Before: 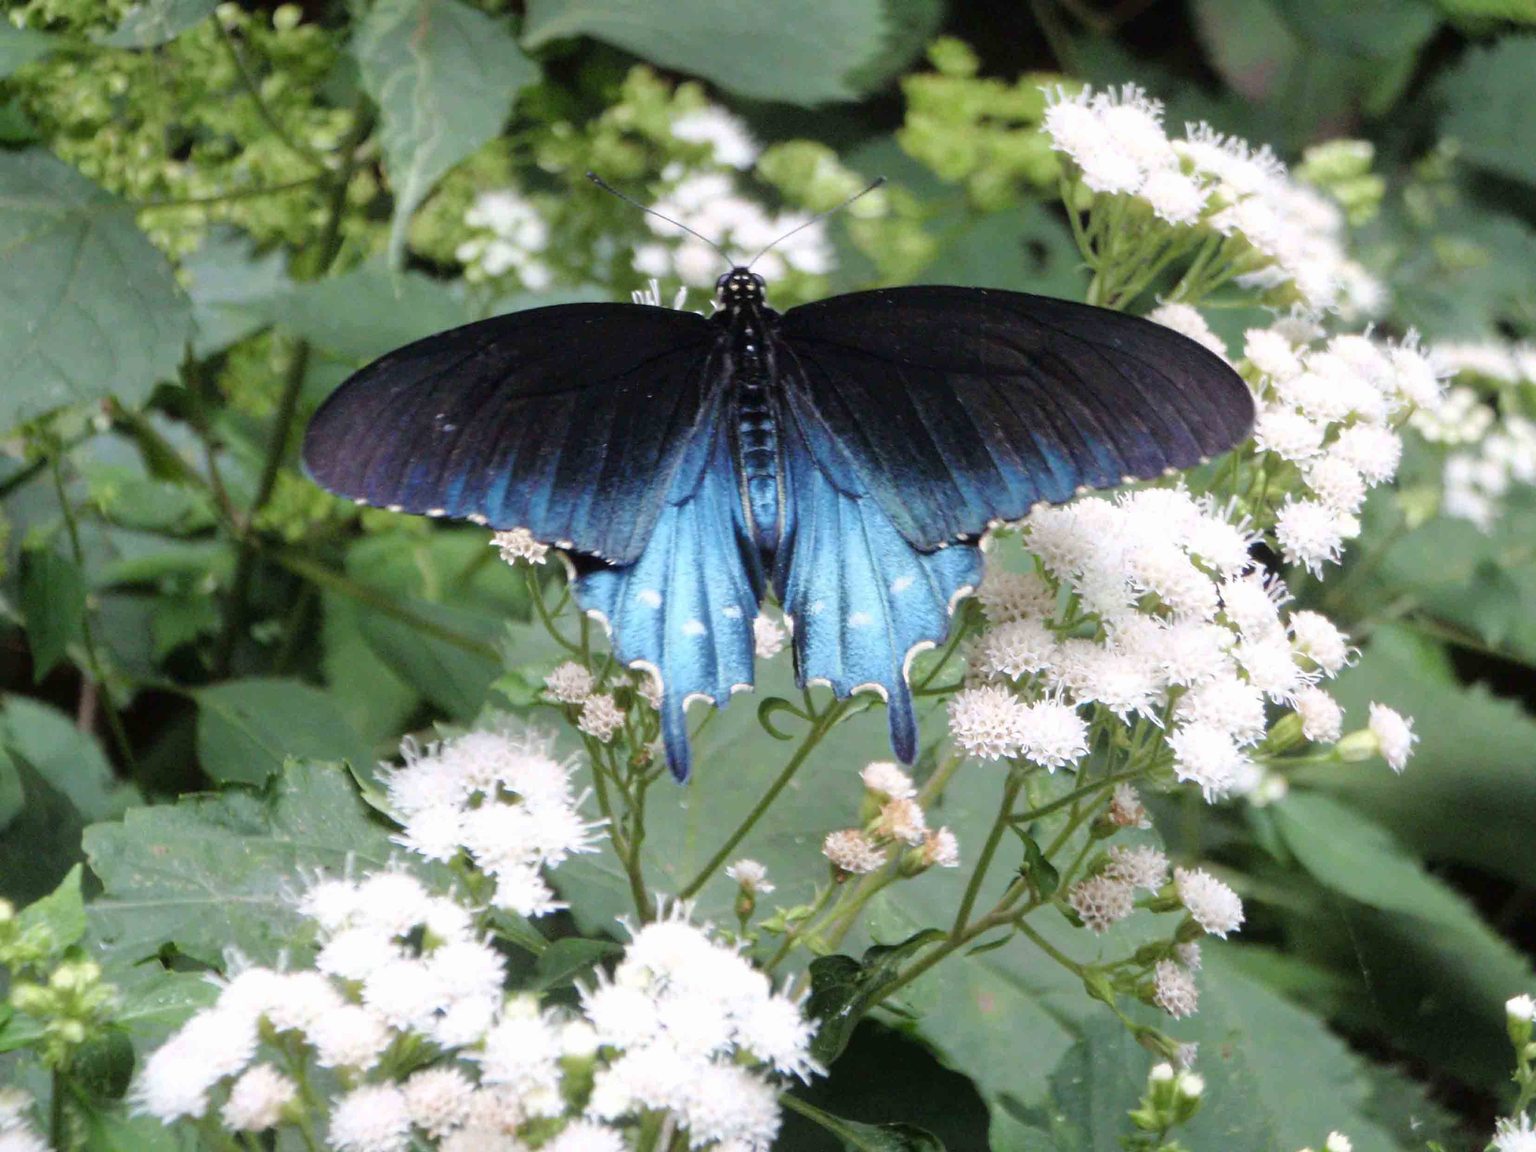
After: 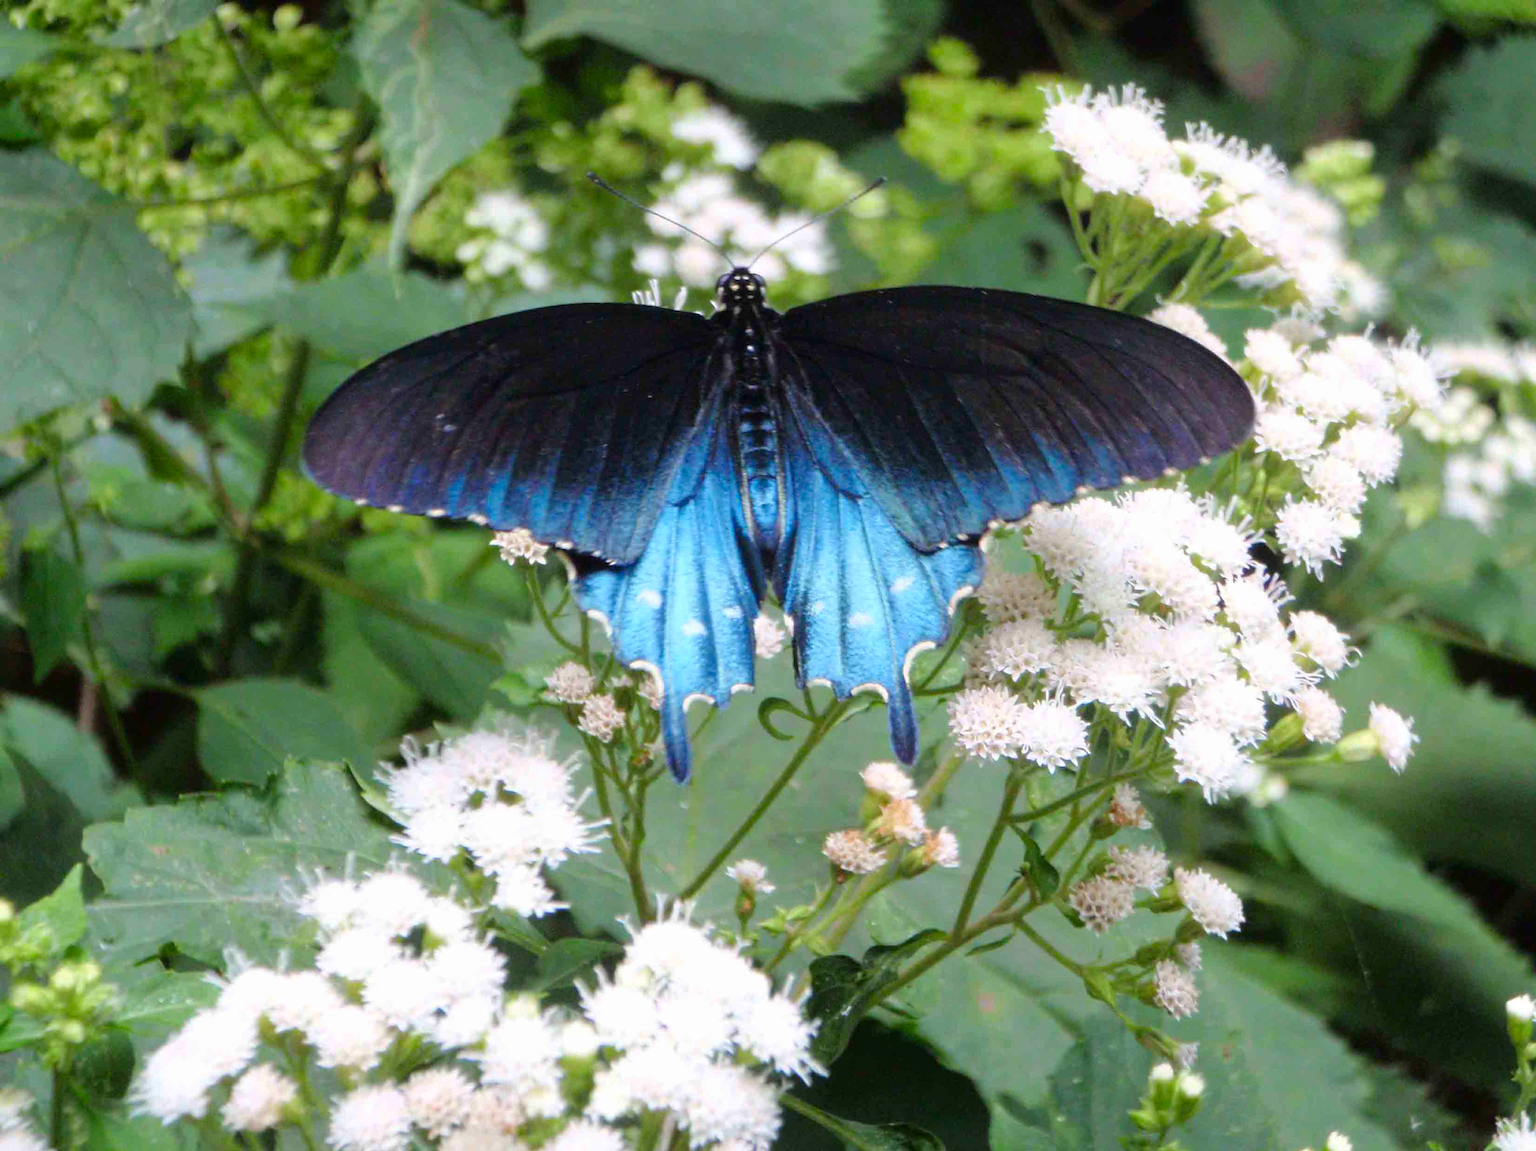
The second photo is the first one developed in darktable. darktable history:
tone equalizer: on, module defaults
color correction: highlights b* -0.004, saturation 1.32
